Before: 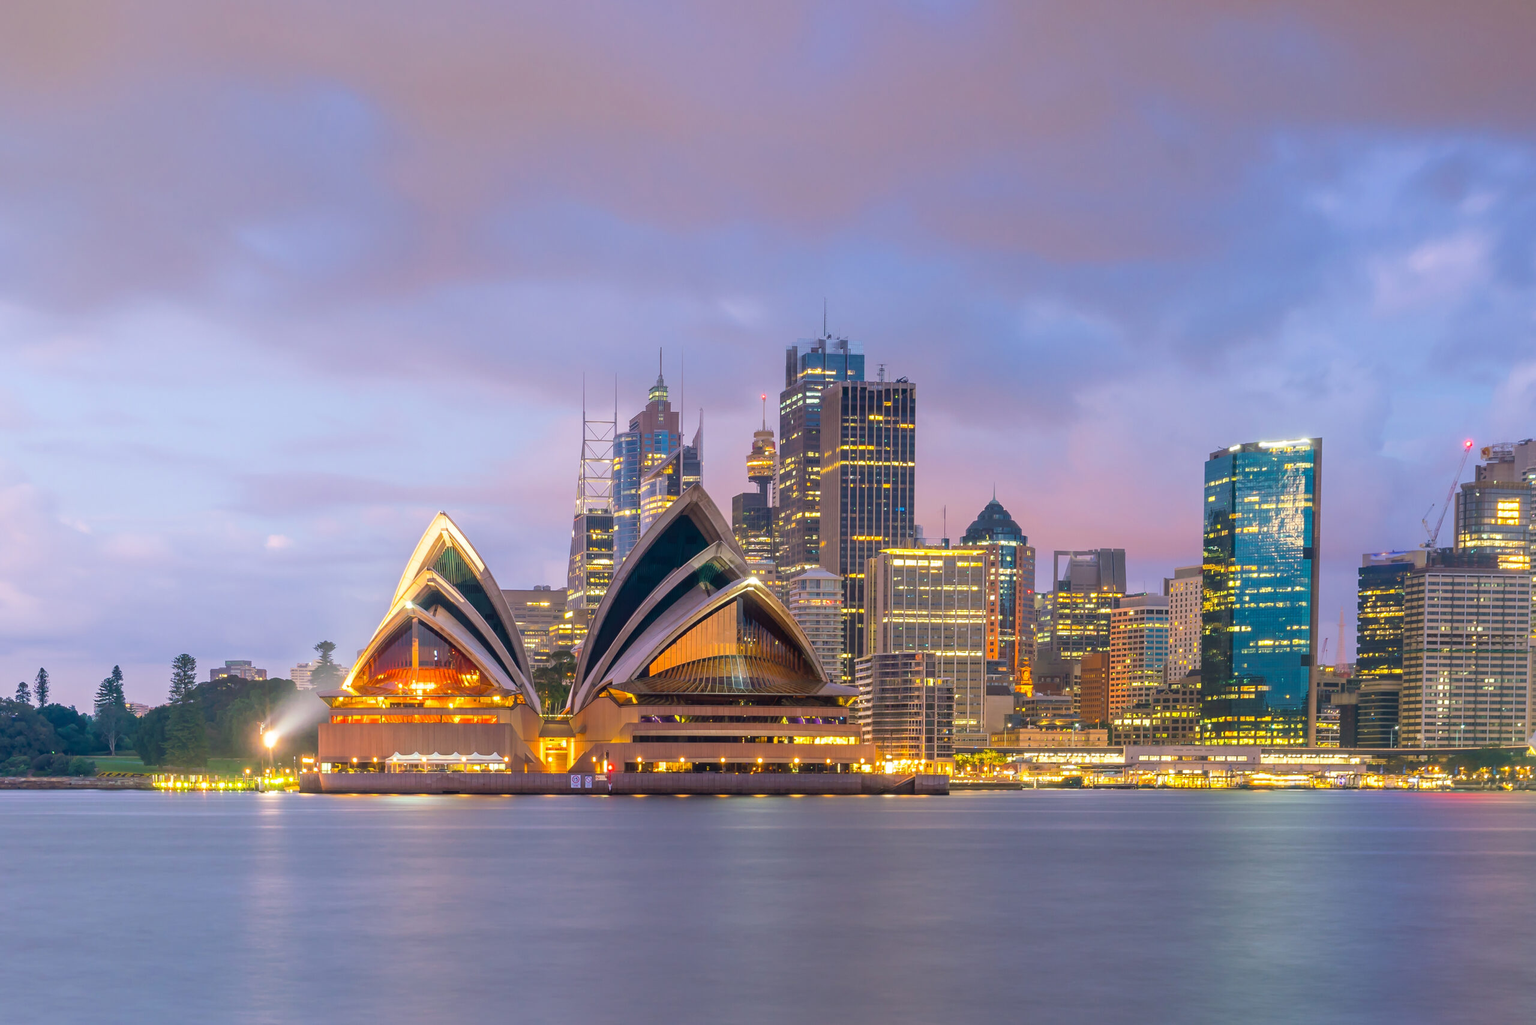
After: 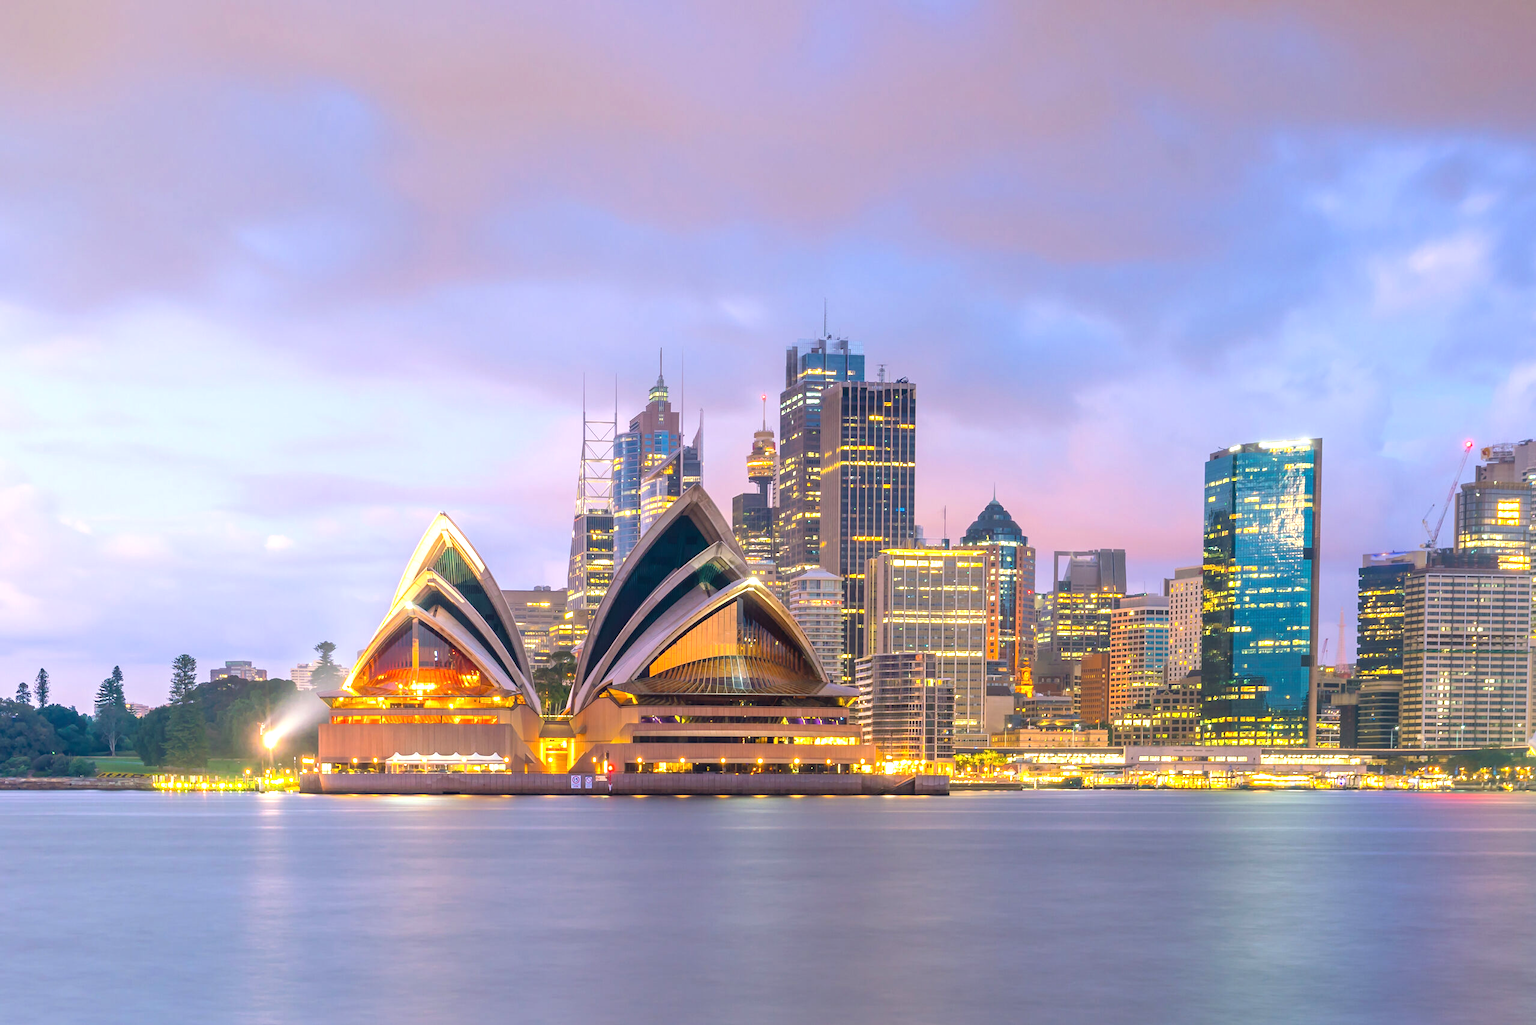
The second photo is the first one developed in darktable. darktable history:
exposure: black level correction 0, exposure 0.6 EV, compensate exposure bias true, compensate highlight preservation false
